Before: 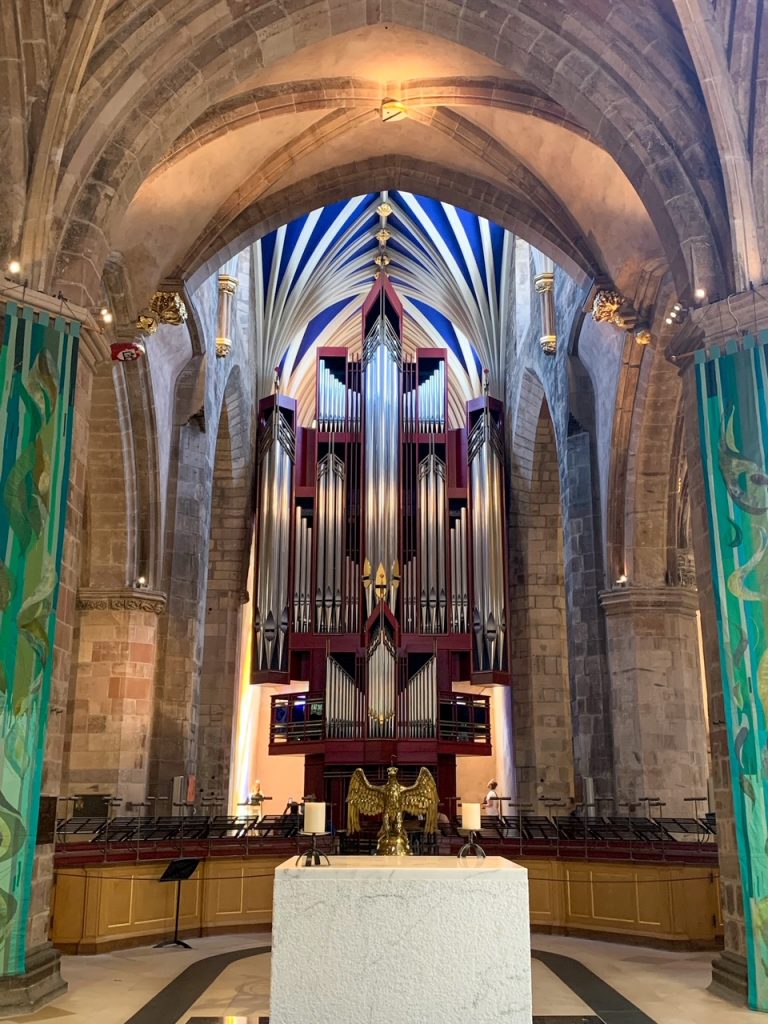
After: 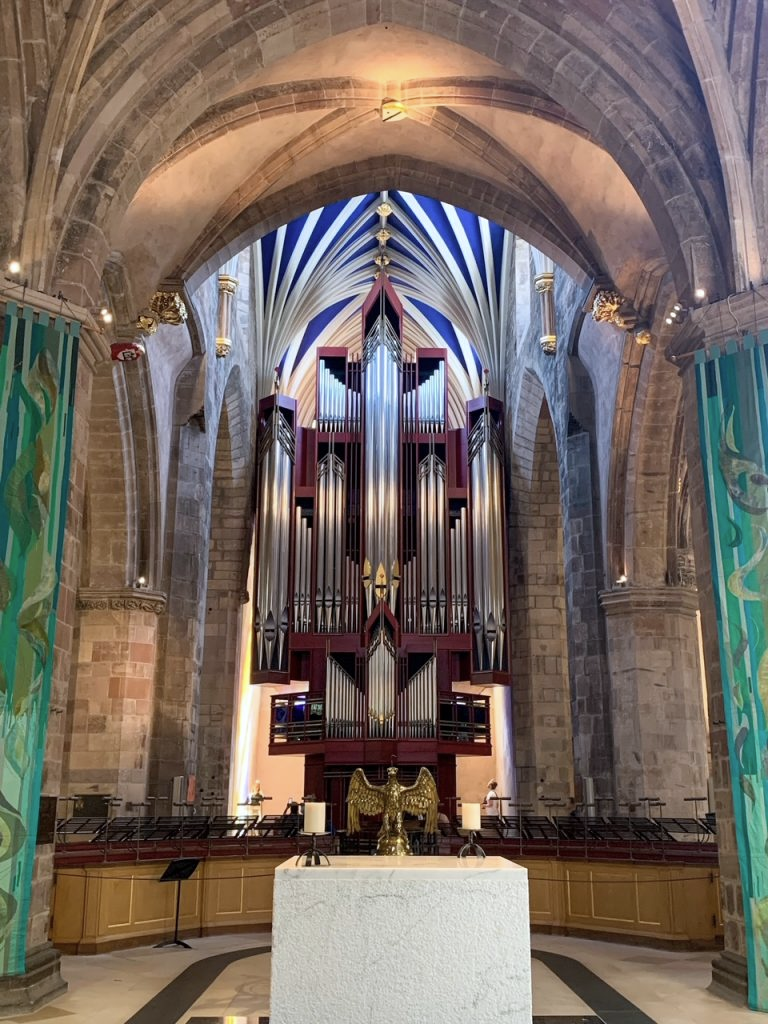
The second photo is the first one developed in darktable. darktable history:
color correction: saturation 0.85
white balance: red 0.983, blue 1.036
